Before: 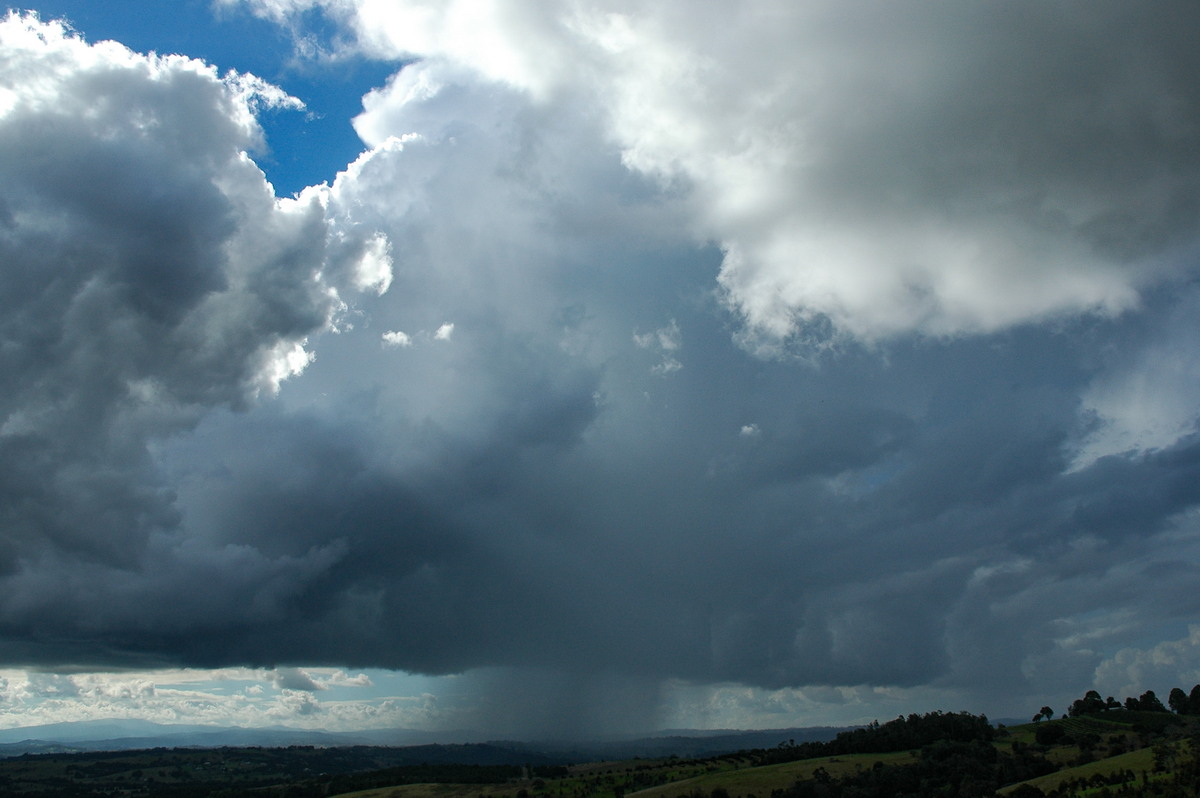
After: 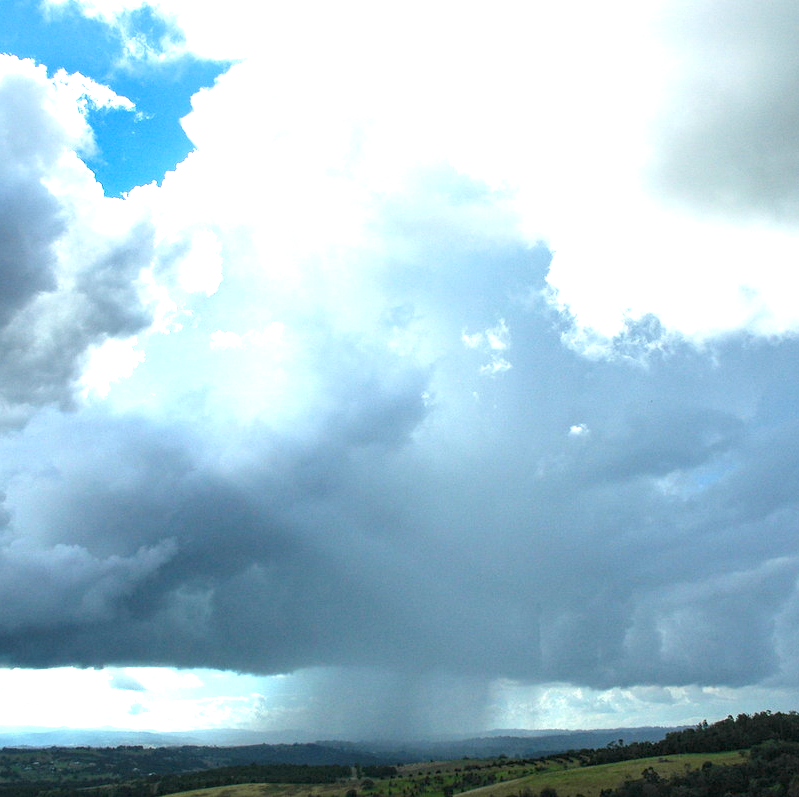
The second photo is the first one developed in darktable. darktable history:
exposure: black level correction 0, exposure 2.088 EV, compensate exposure bias true, compensate highlight preservation false
graduated density: on, module defaults
crop and rotate: left 14.292%, right 19.041%
